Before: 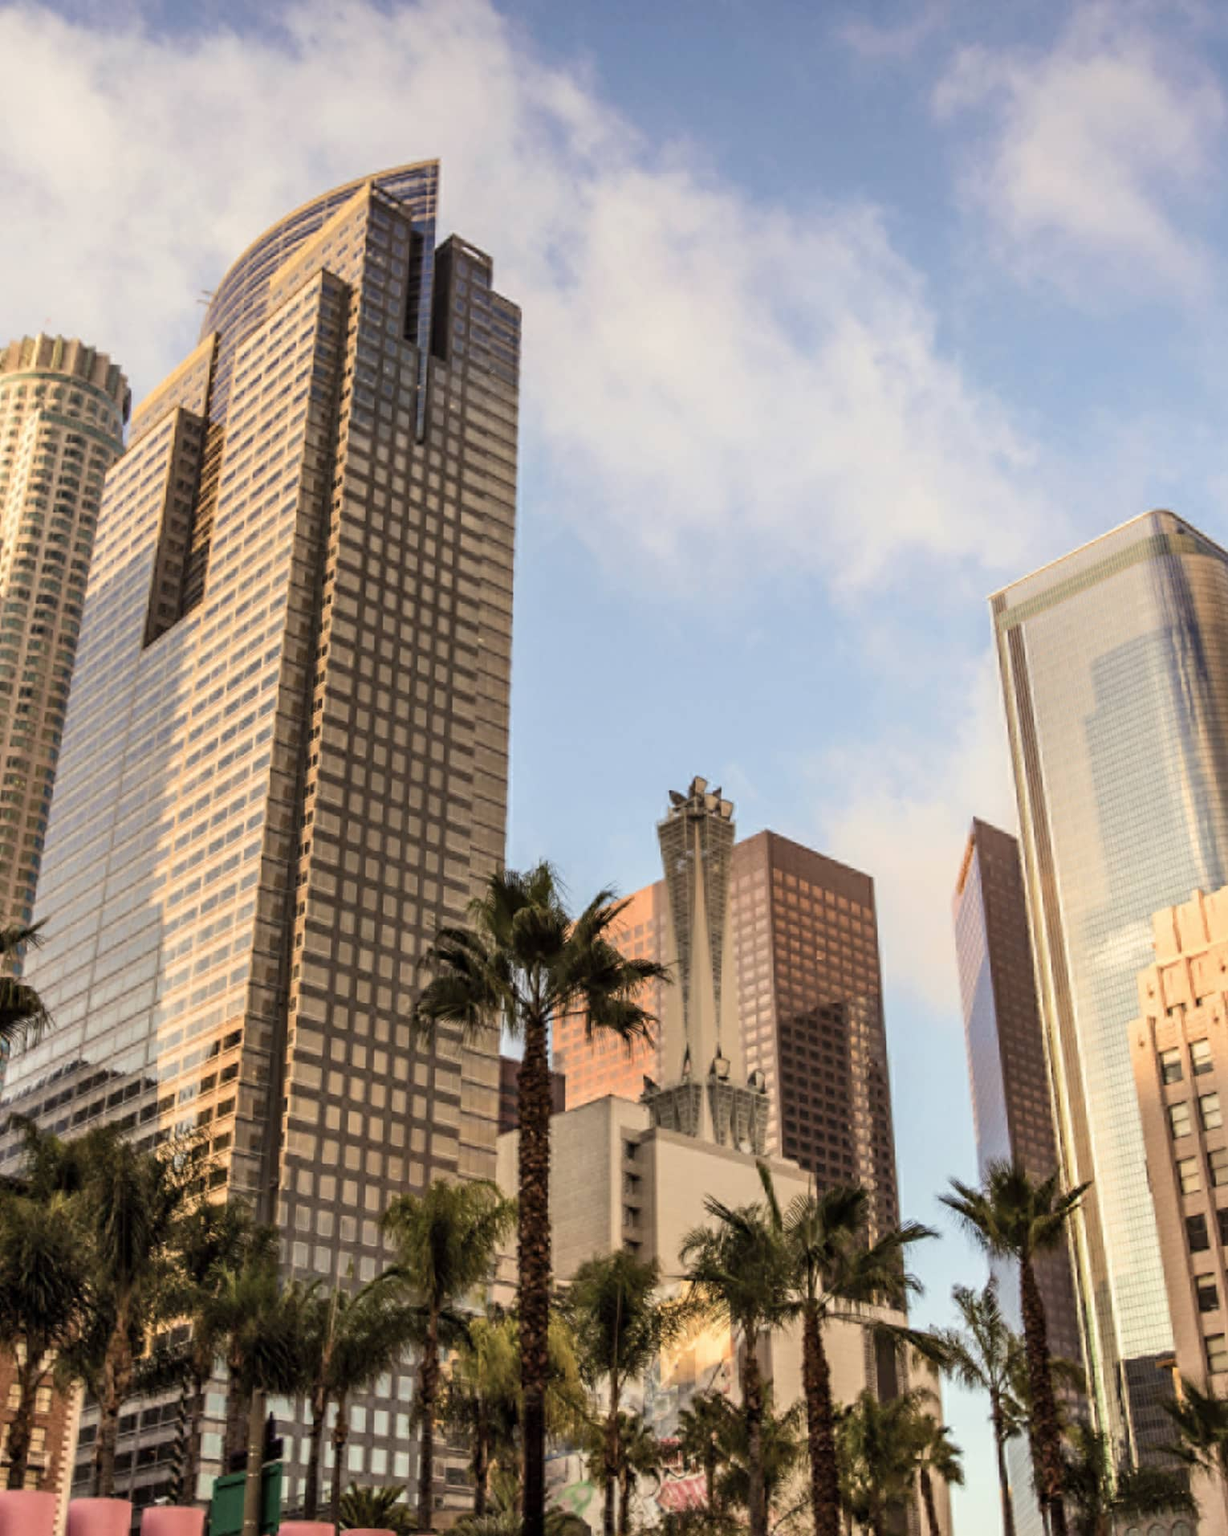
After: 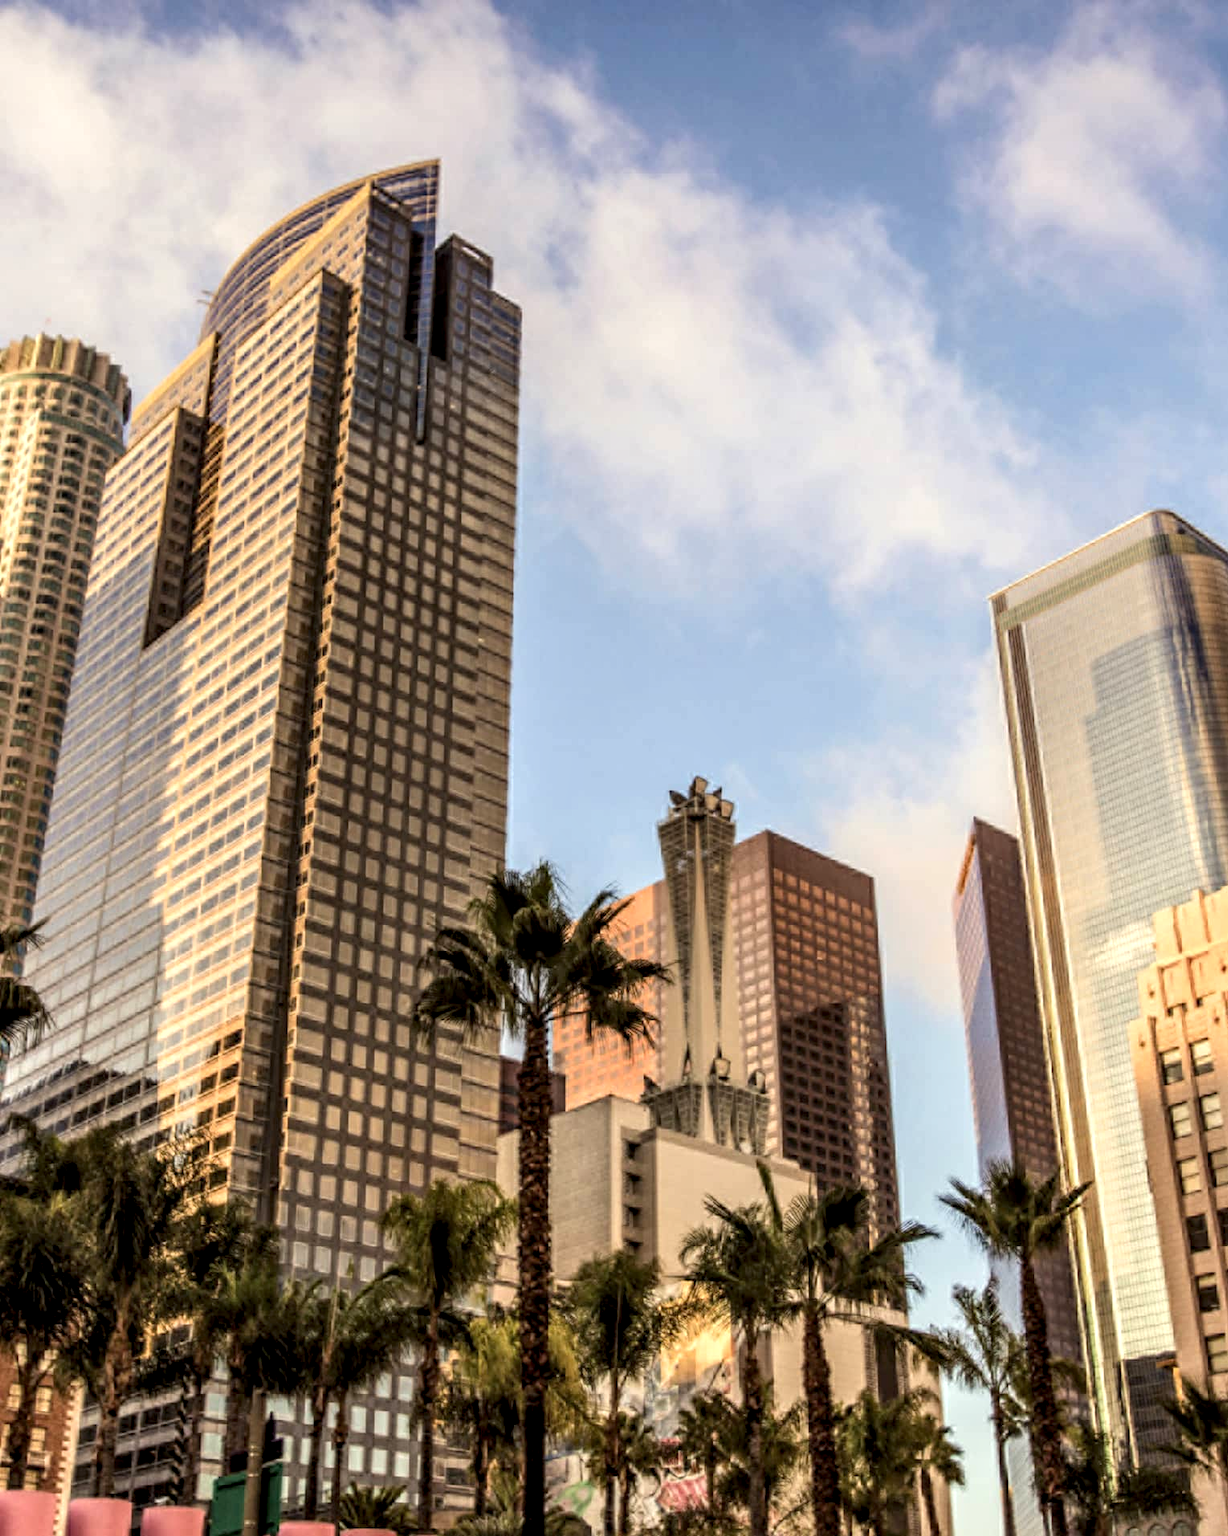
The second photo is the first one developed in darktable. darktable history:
local contrast: detail 150%
contrast brightness saturation: saturation 0.176
tone equalizer: on, module defaults
